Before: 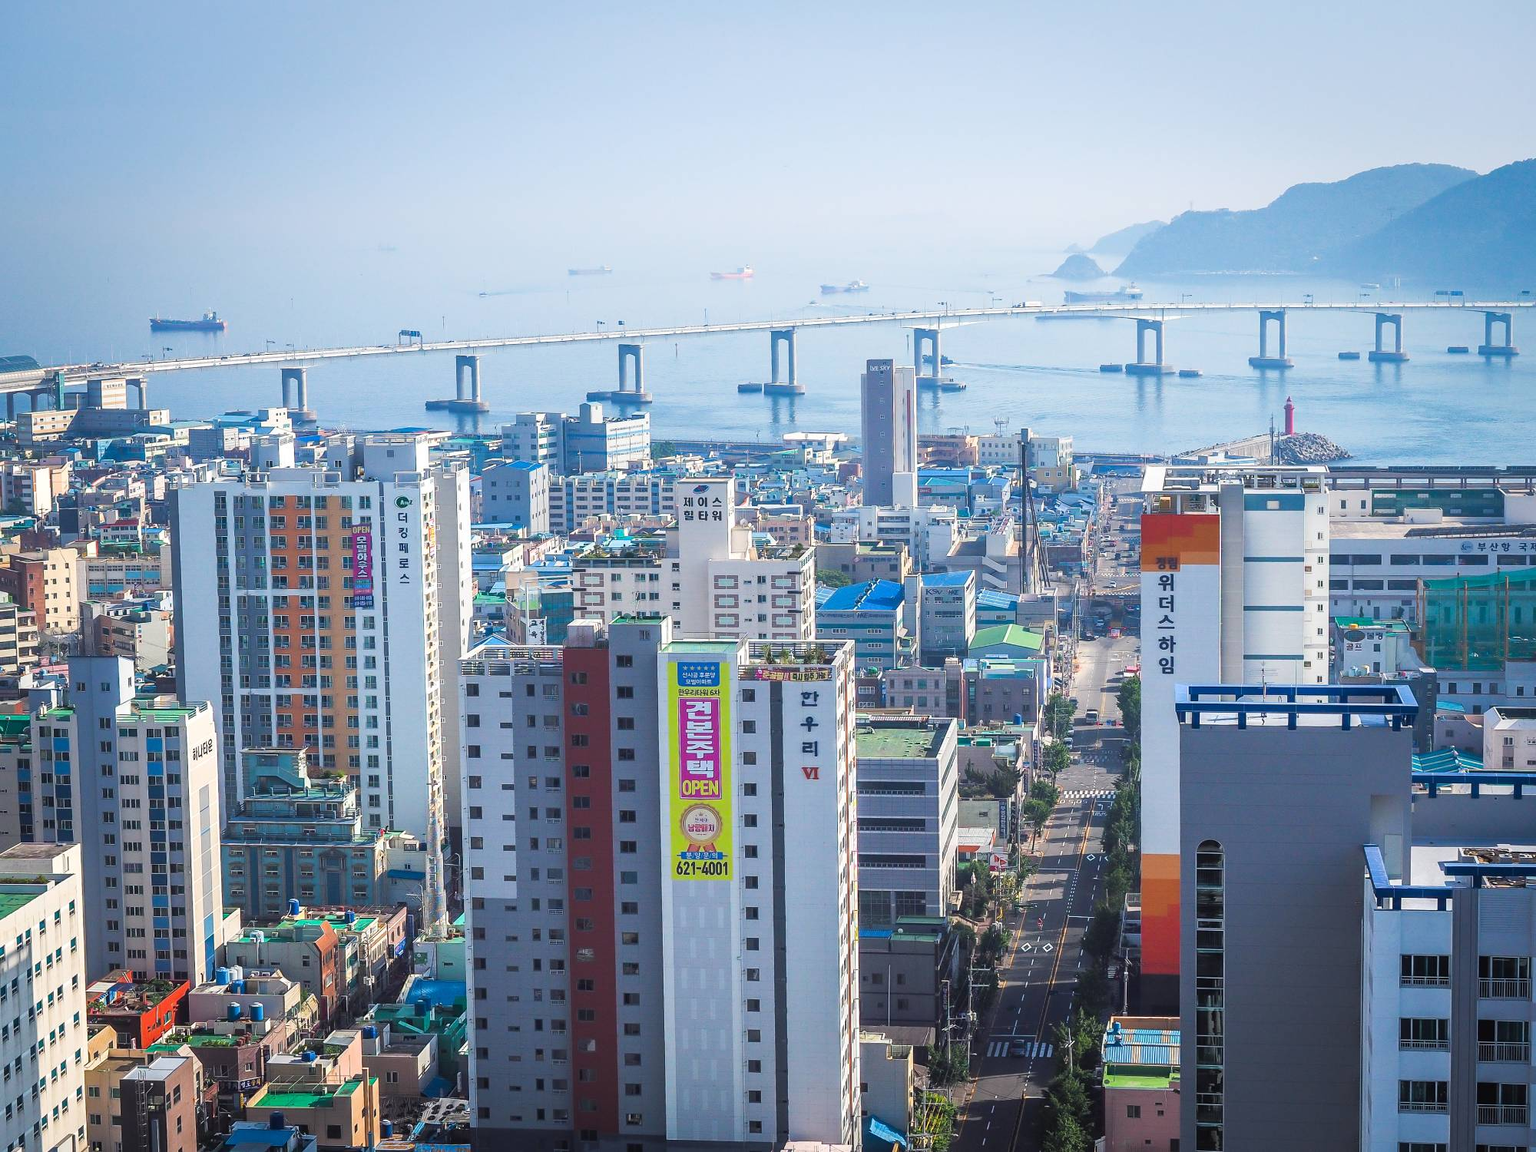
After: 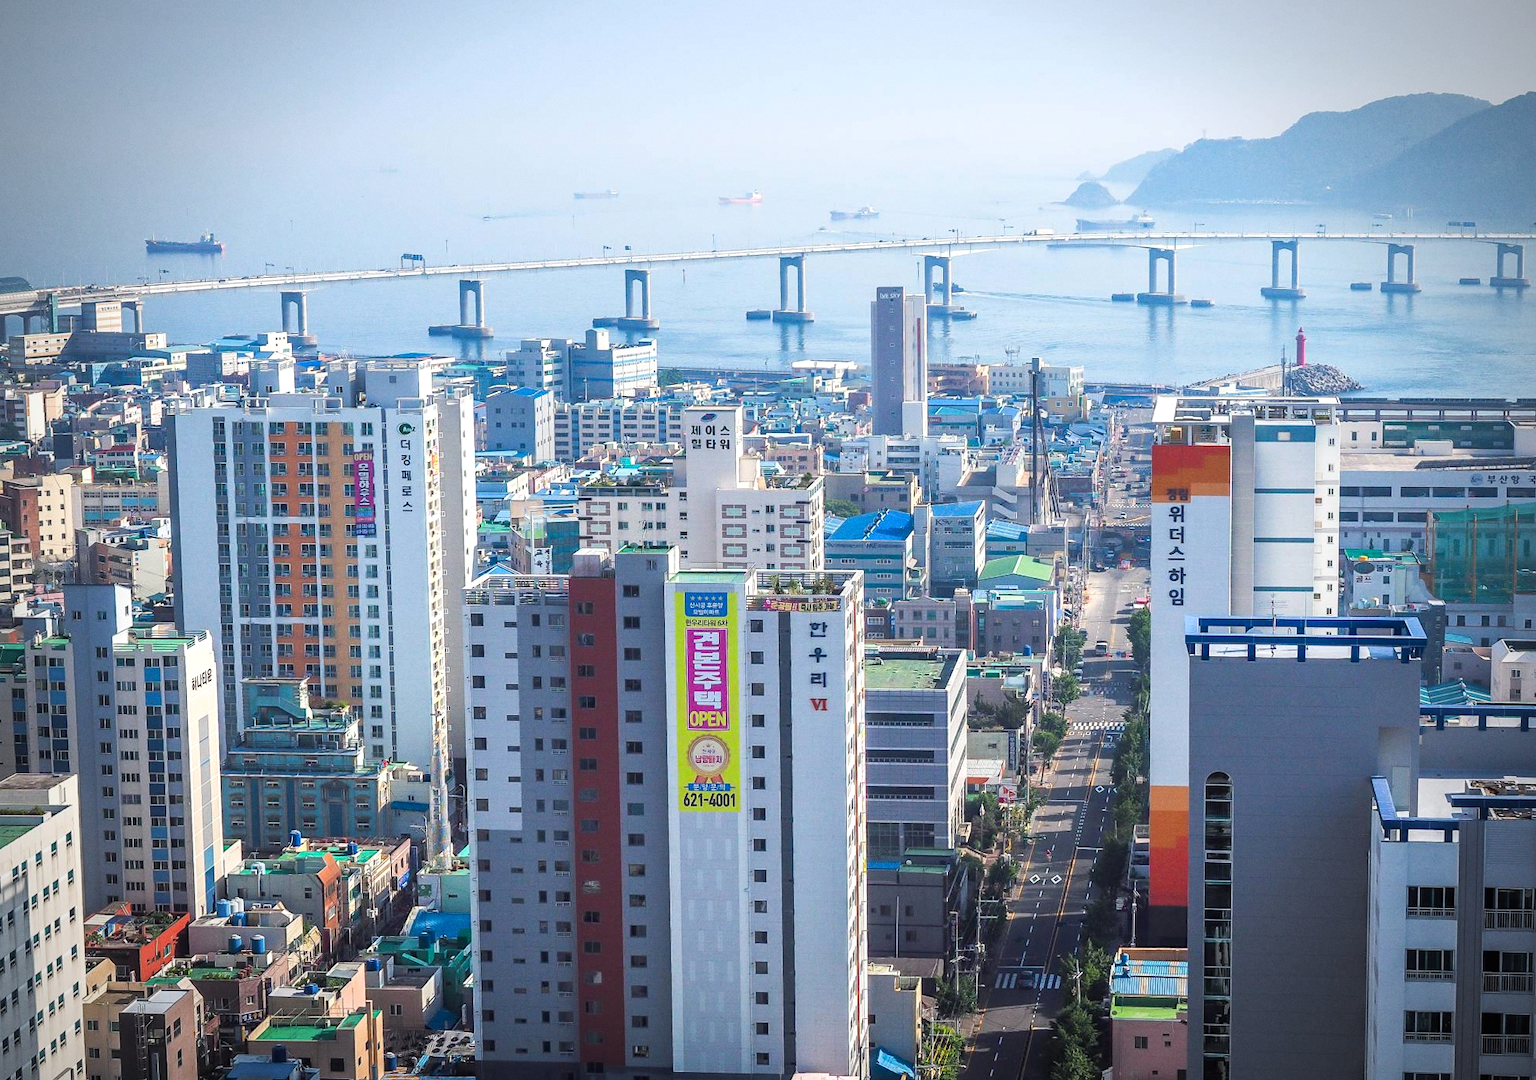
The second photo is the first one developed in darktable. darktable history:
crop and rotate: top 6.25%
vignetting: width/height ratio 1.094
exposure: black level correction 0.002, exposure 0.15 EV, compensate highlight preservation false
grain: coarseness 0.09 ISO, strength 16.61%
rotate and perspective: rotation 0.174°, lens shift (vertical) 0.013, lens shift (horizontal) 0.019, shear 0.001, automatic cropping original format, crop left 0.007, crop right 0.991, crop top 0.016, crop bottom 0.997
